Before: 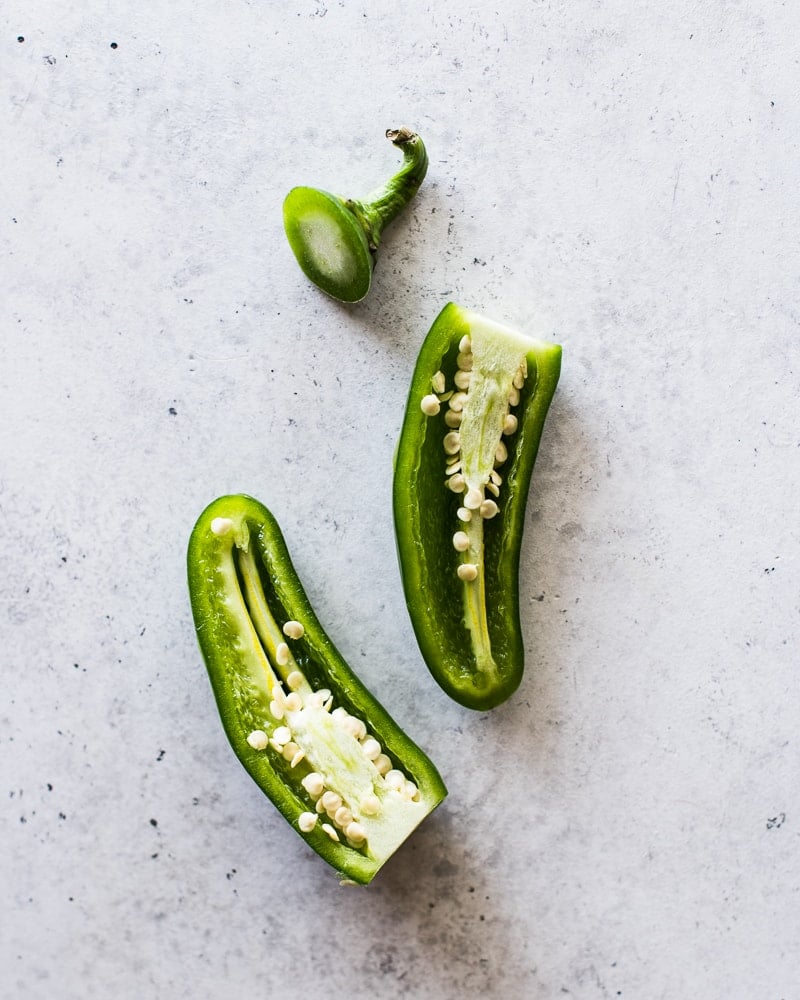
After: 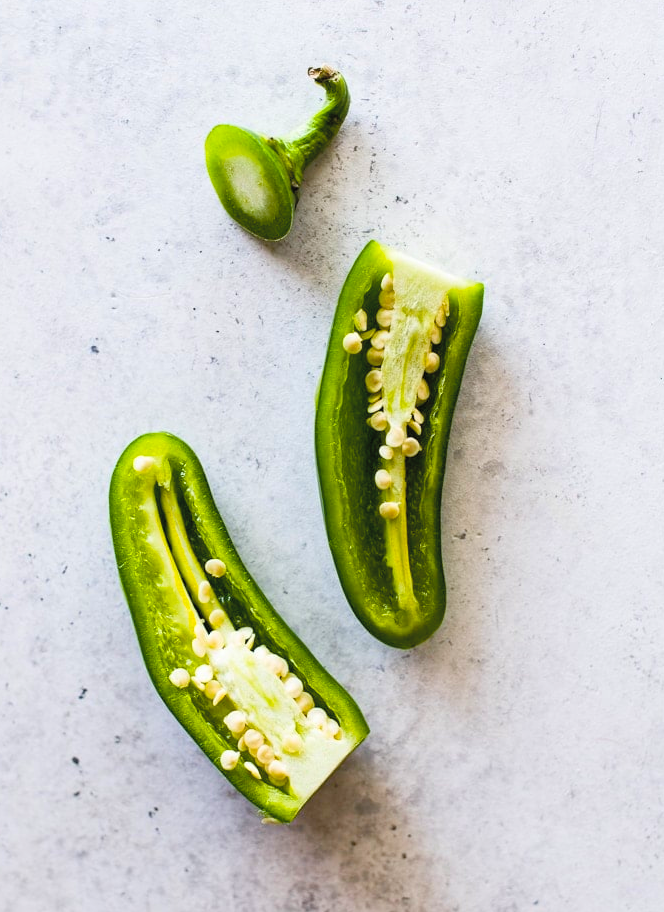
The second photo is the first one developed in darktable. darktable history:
contrast brightness saturation: brightness 0.147
crop: left 9.782%, top 6.246%, right 7.188%, bottom 2.548%
color balance rgb: perceptual saturation grading › global saturation 36.99%, perceptual saturation grading › shadows 34.988%
